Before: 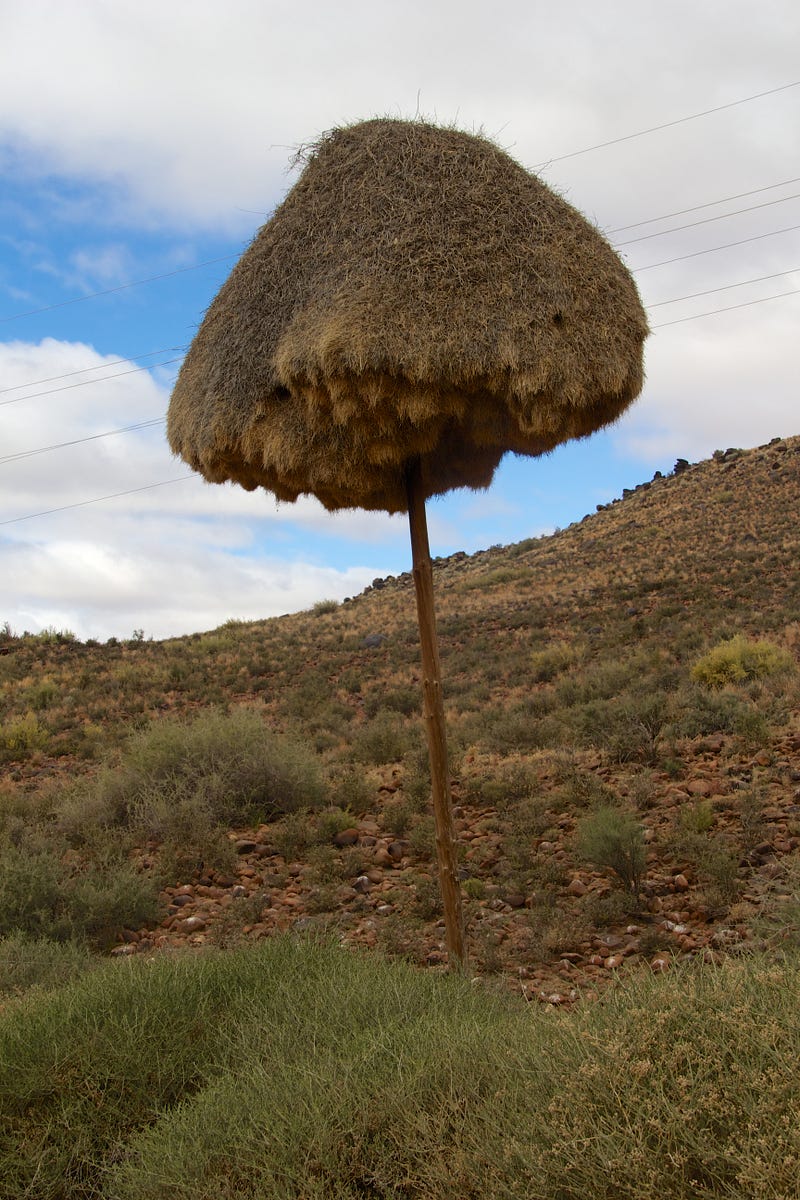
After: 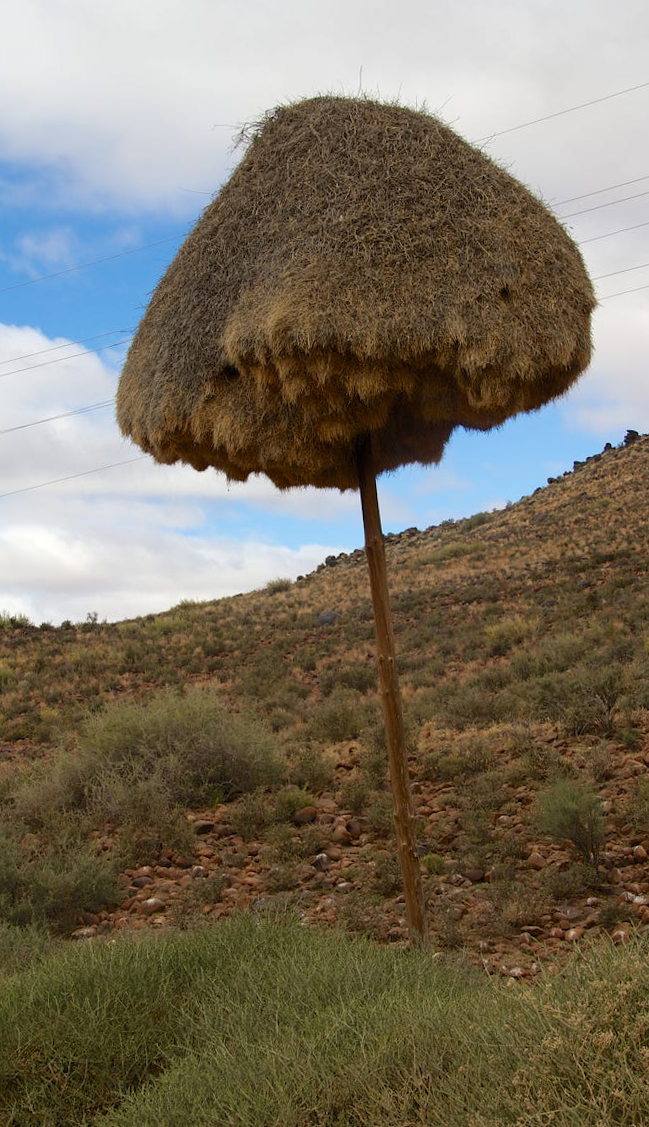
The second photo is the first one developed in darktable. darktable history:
crop and rotate: angle 1.22°, left 4.532%, top 0.424%, right 11.751%, bottom 2.646%
